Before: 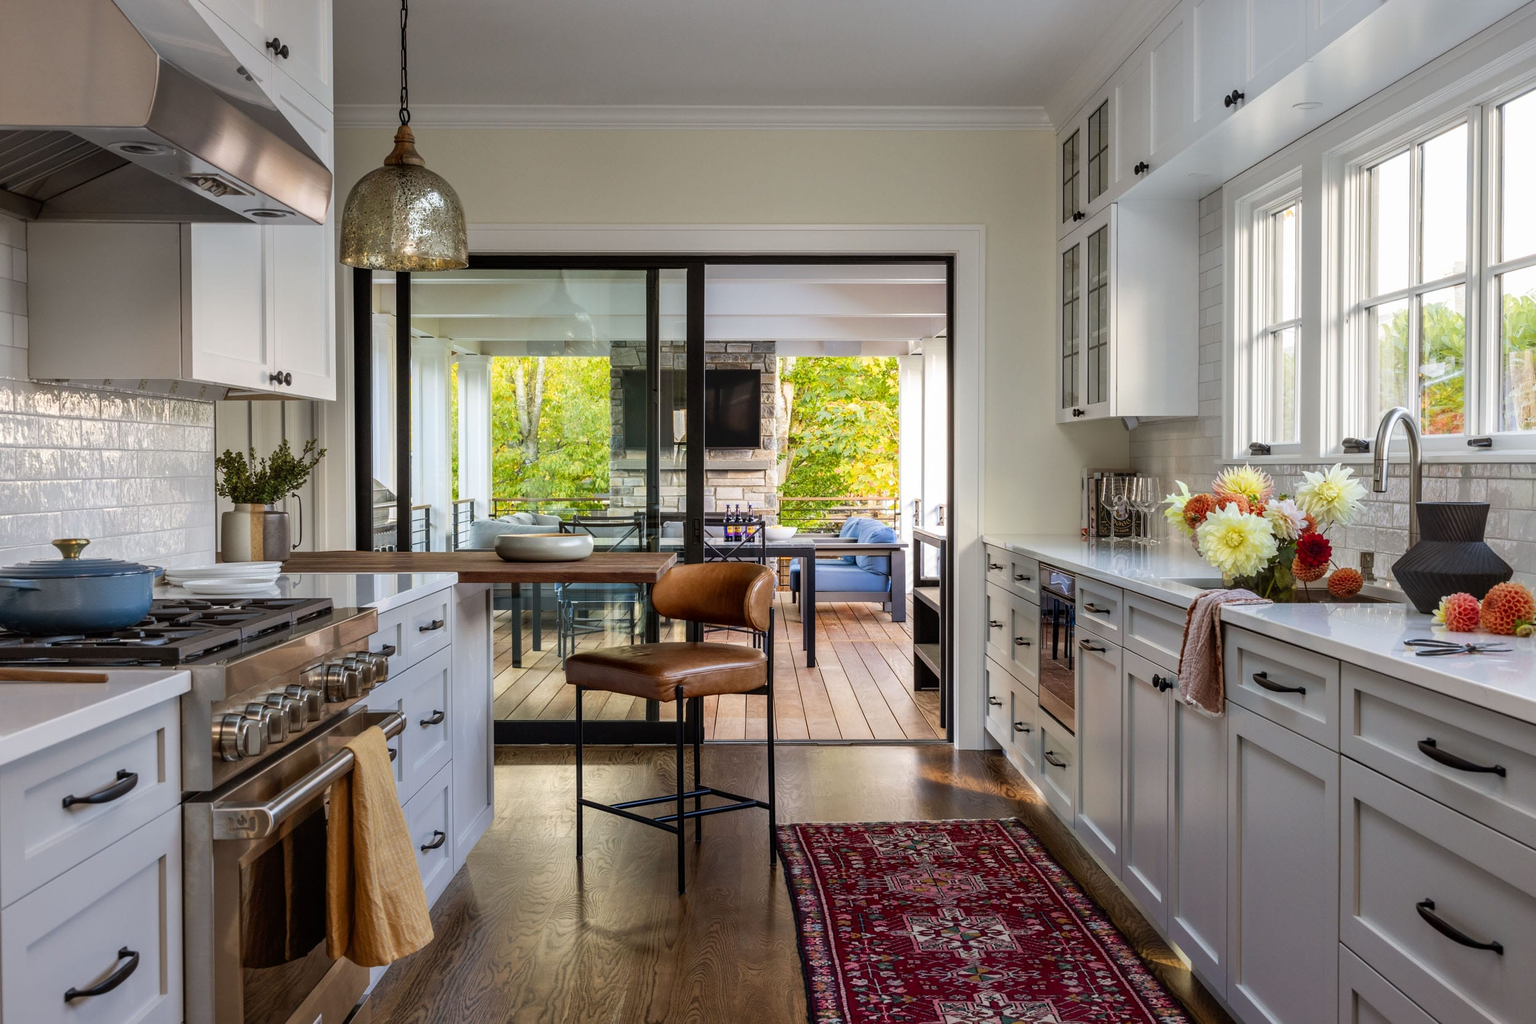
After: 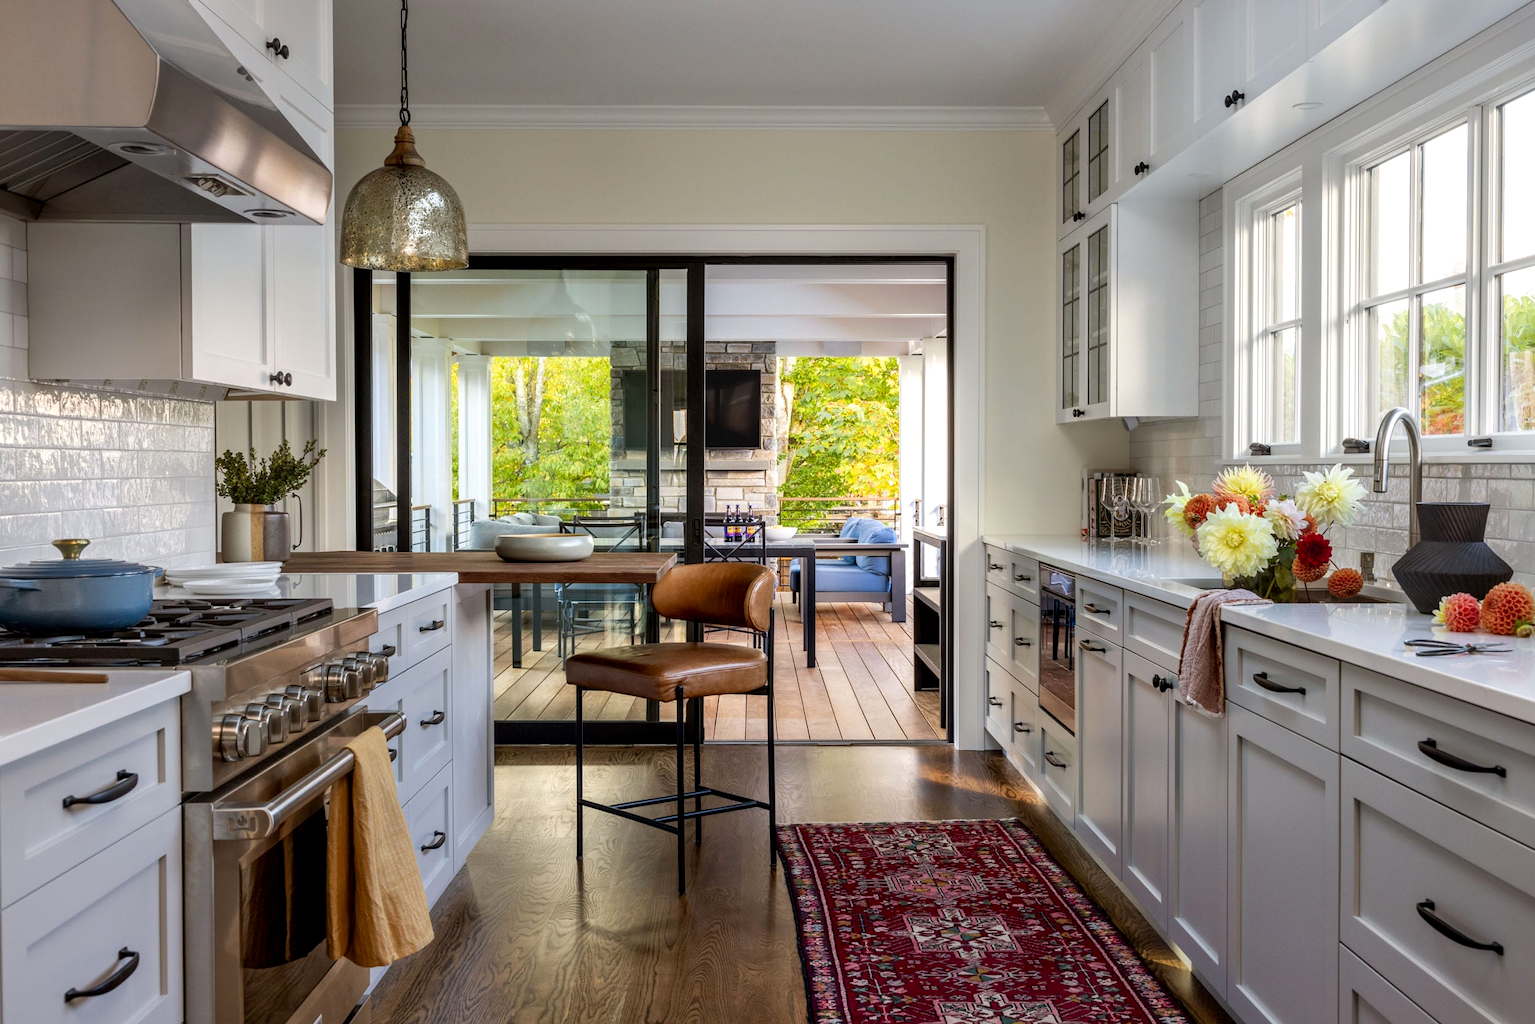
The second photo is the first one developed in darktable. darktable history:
exposure: black level correction 0.003, exposure 0.15 EV, compensate exposure bias true, compensate highlight preservation false
